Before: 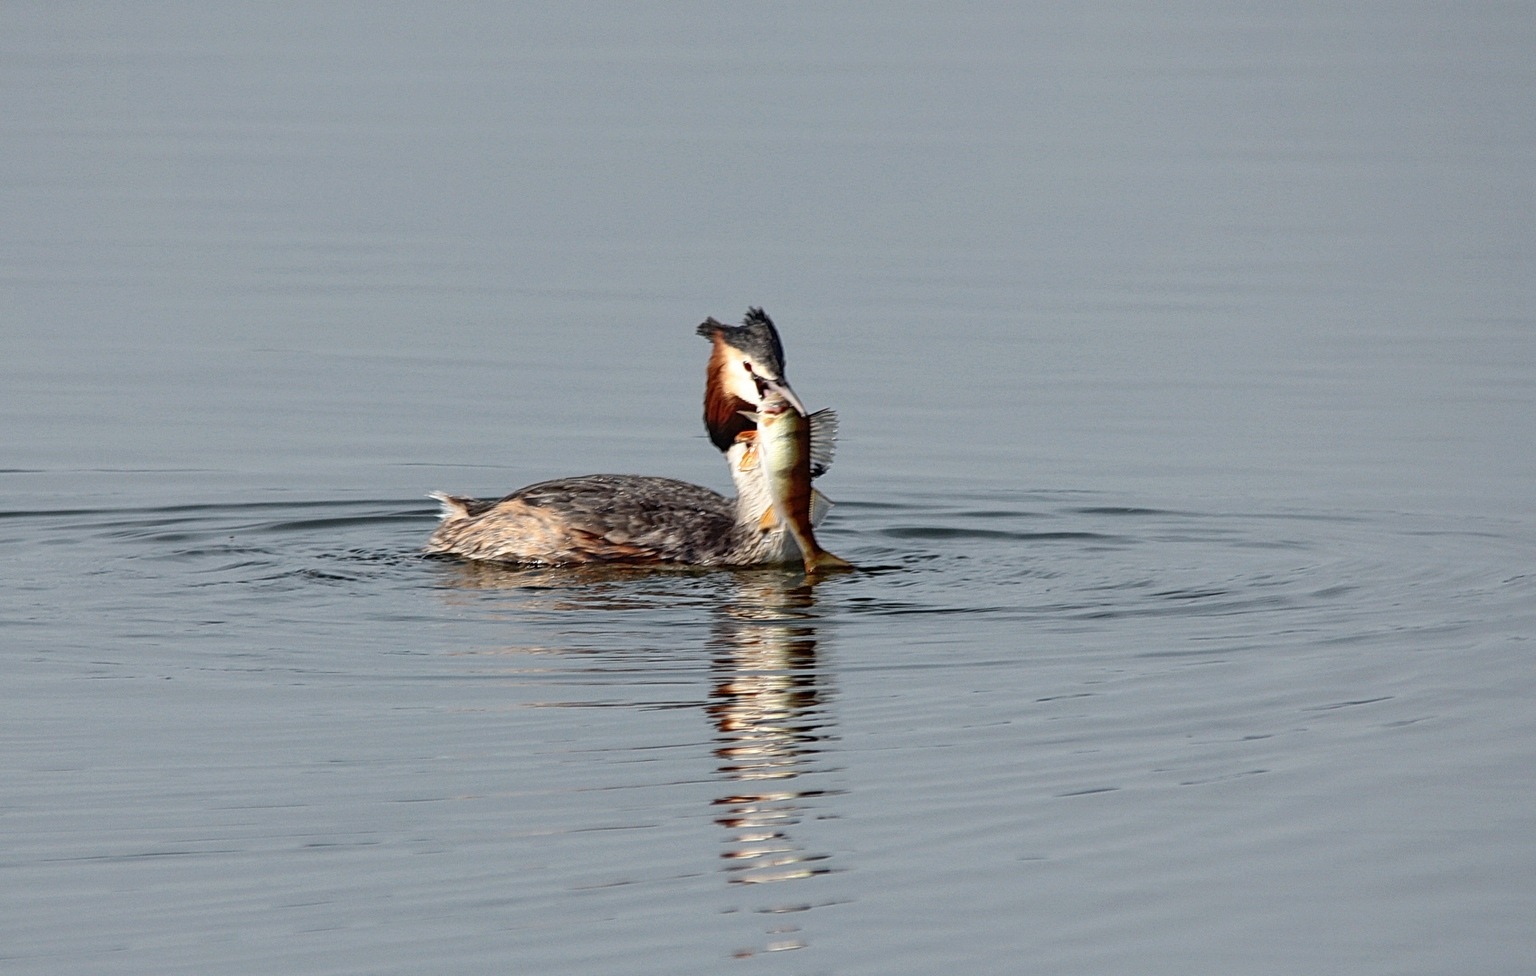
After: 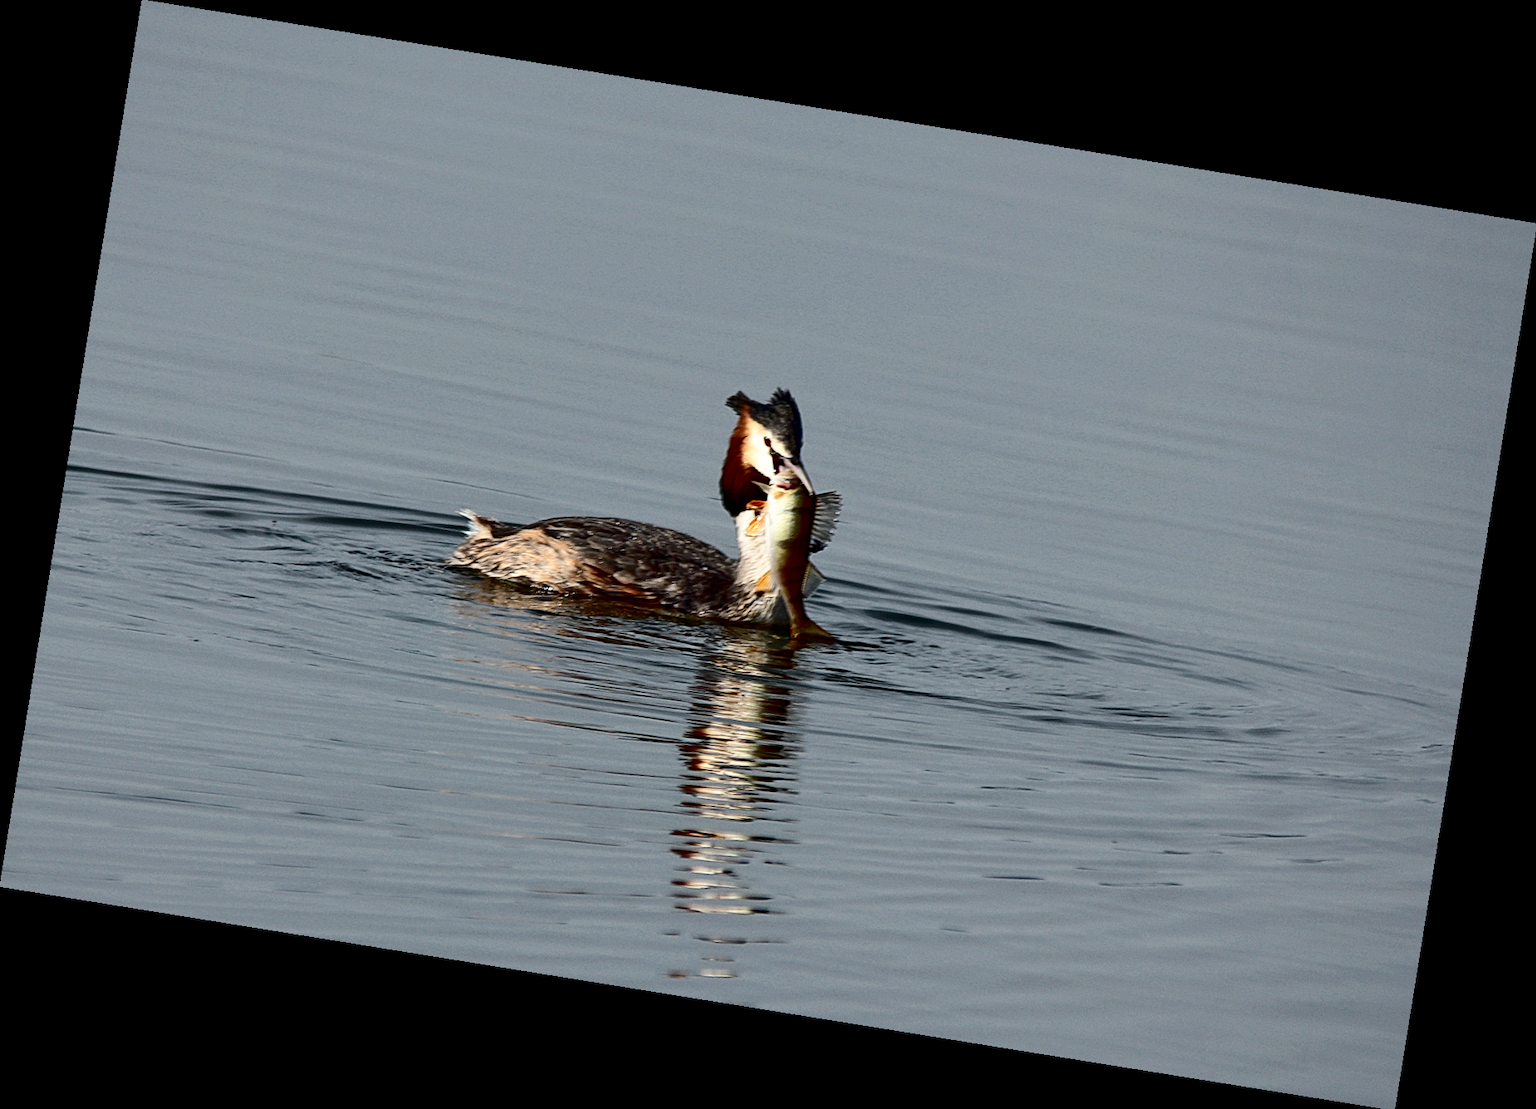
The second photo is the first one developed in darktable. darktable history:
rotate and perspective: rotation 9.12°, automatic cropping off
contrast brightness saturation: contrast 0.24, brightness -0.24, saturation 0.14
